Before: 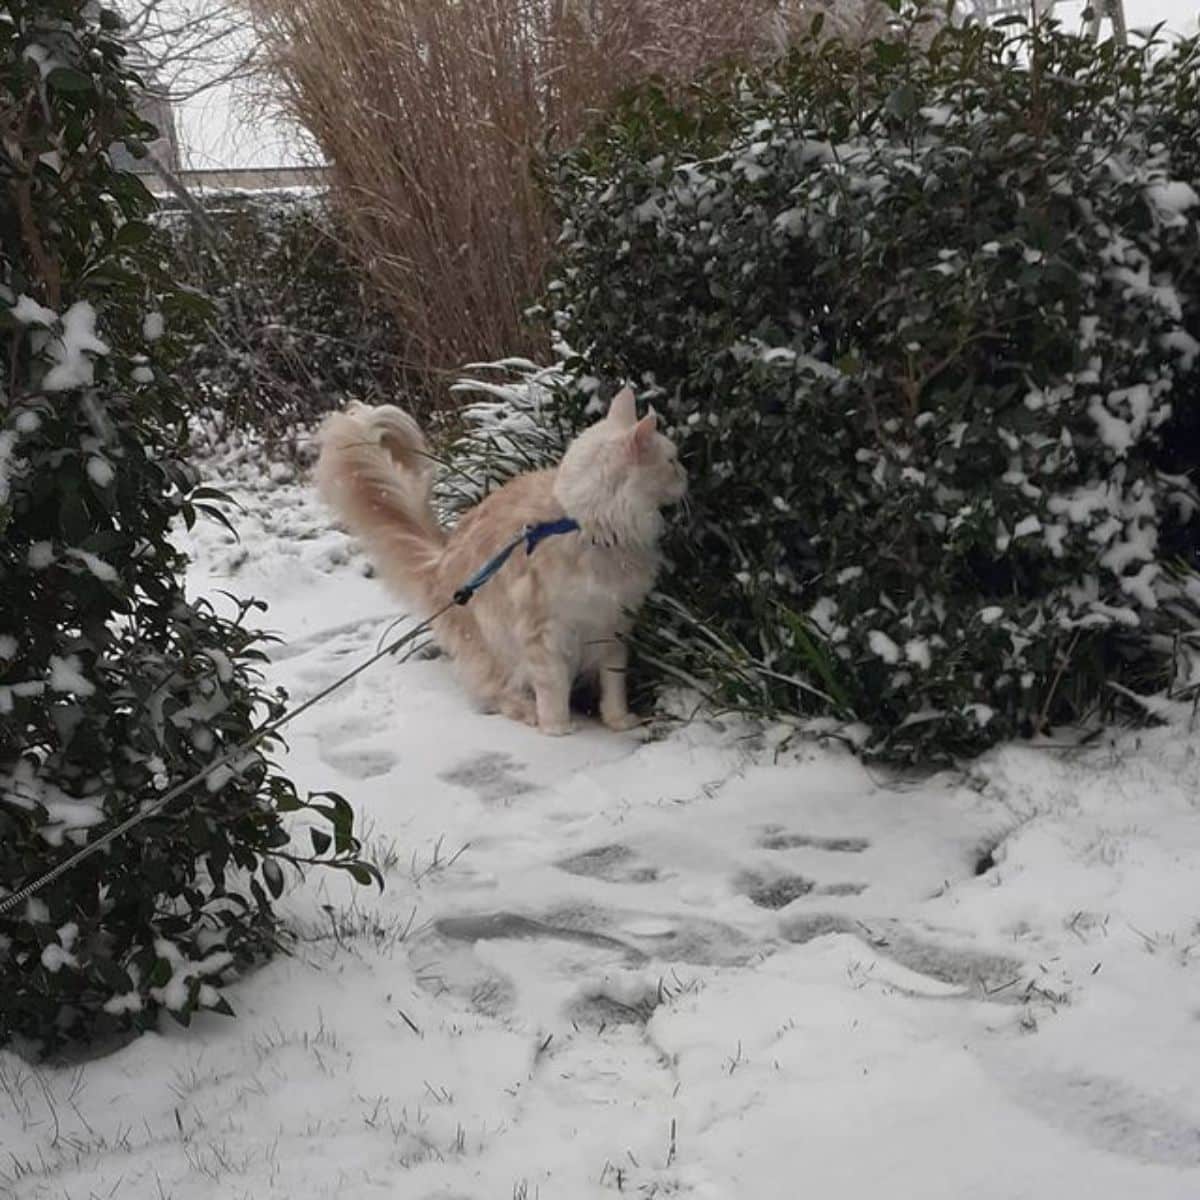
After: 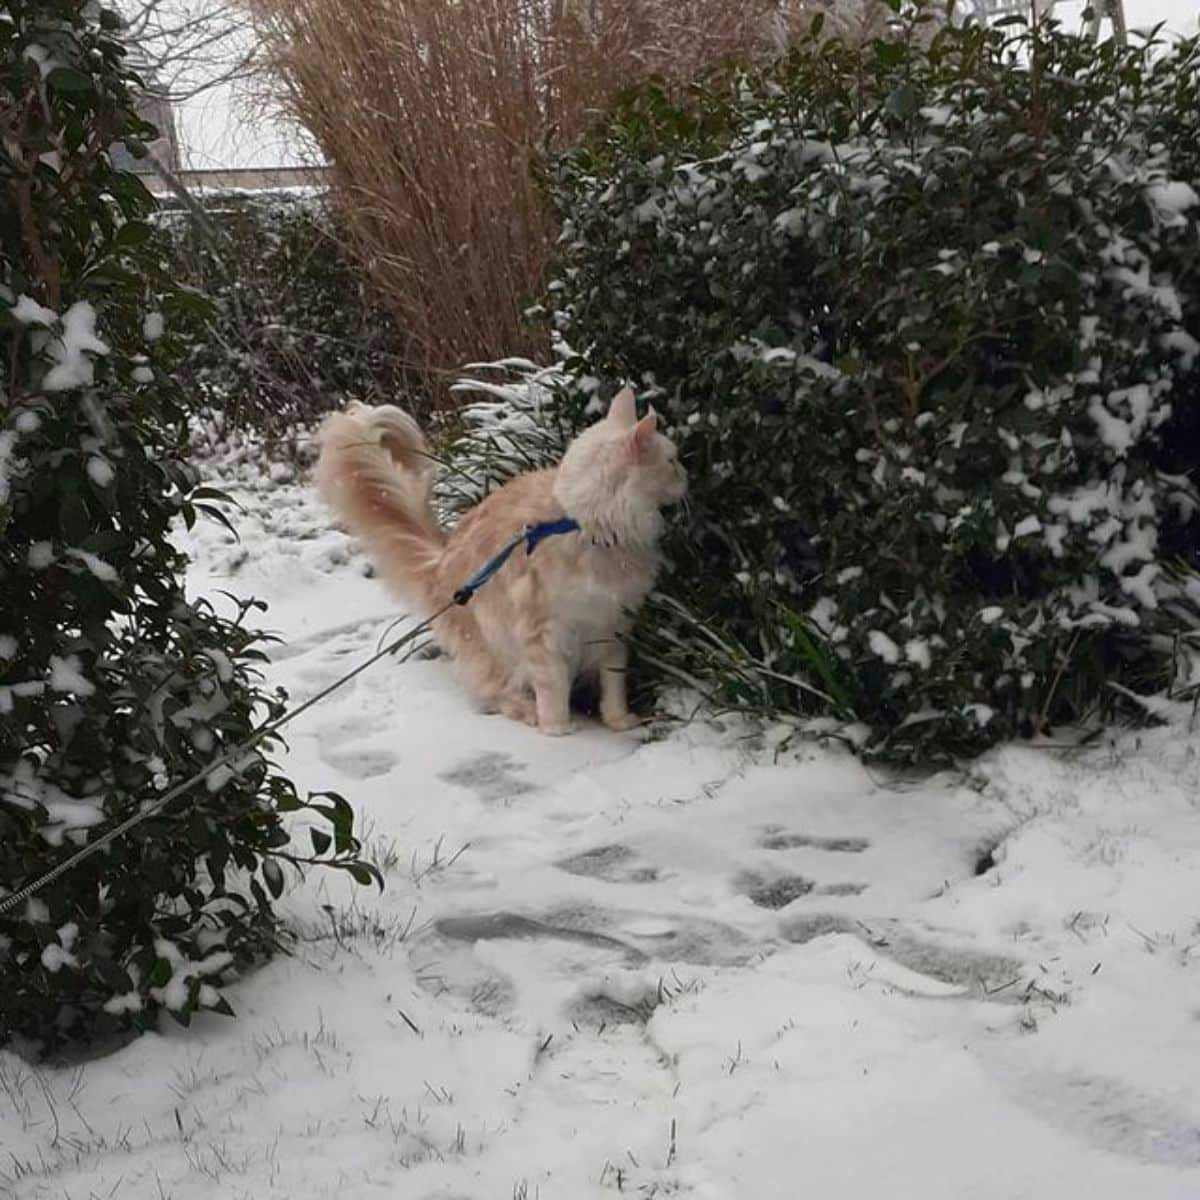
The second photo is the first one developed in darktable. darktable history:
contrast brightness saturation: contrast 0.092, saturation 0.283
